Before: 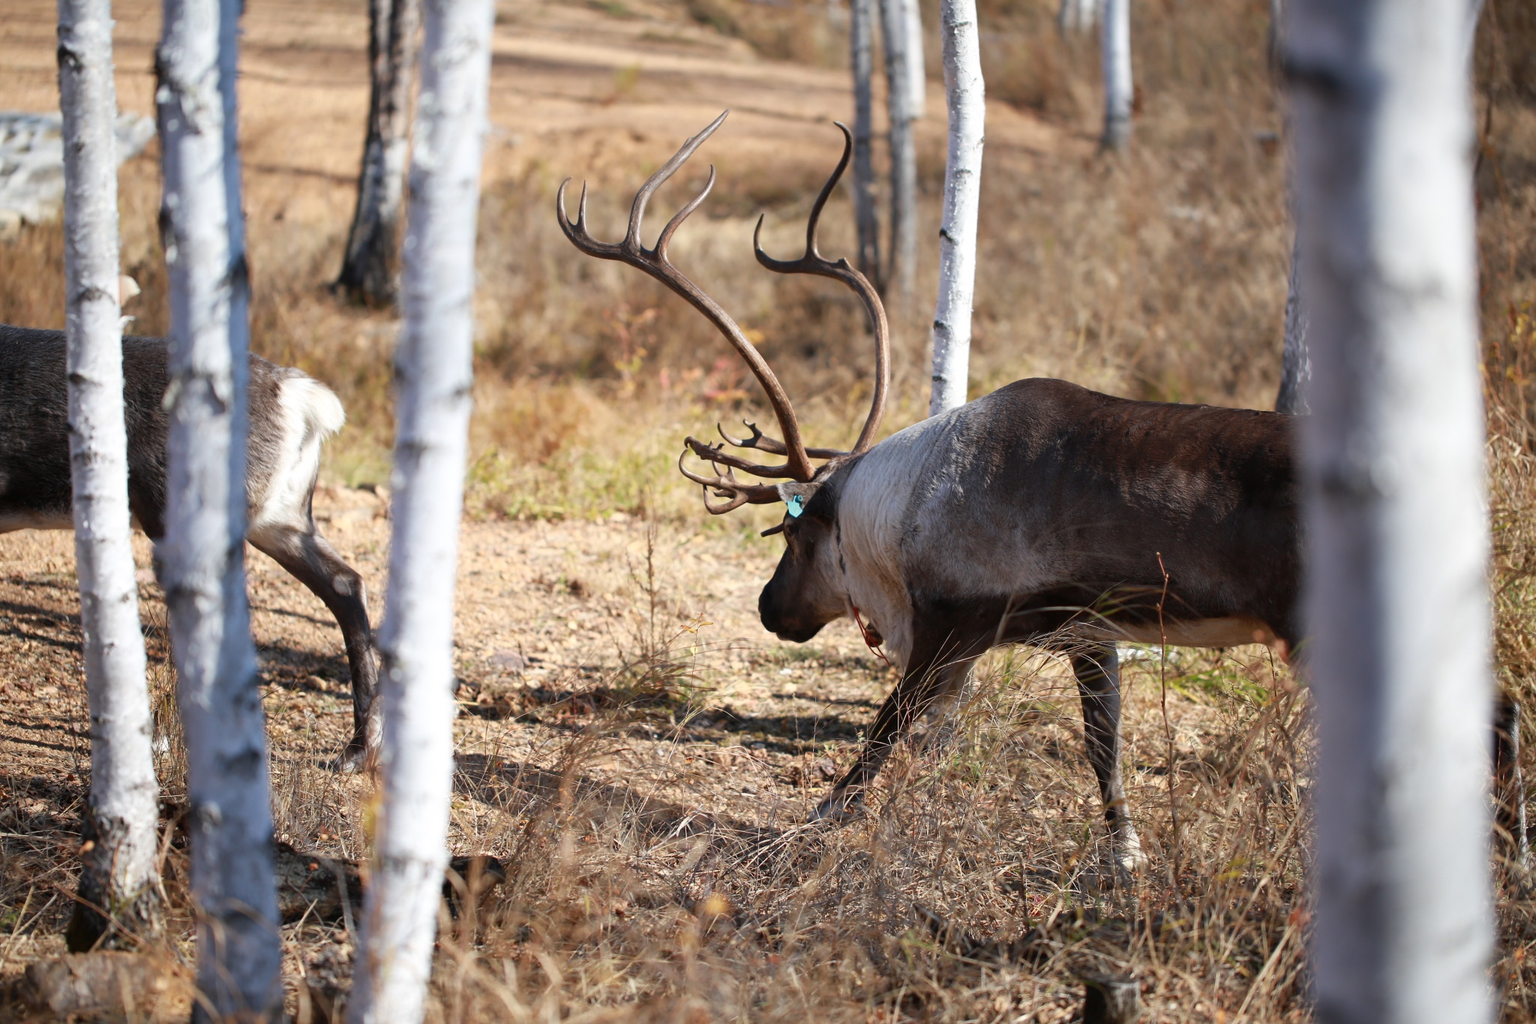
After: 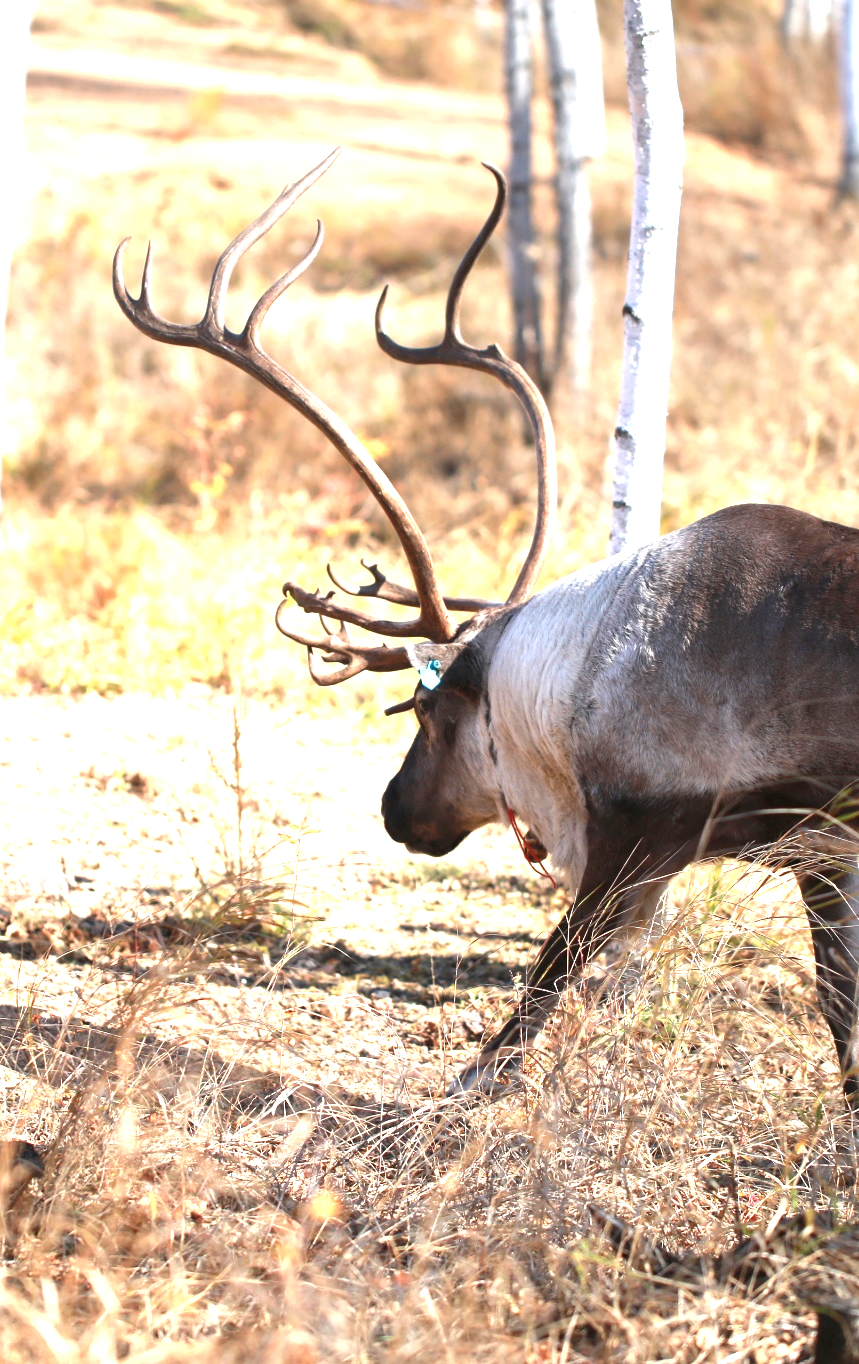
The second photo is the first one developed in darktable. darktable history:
exposure: black level correction 0, exposure 1.509 EV, compensate highlight preservation false
crop: left 30.807%, right 27.226%
